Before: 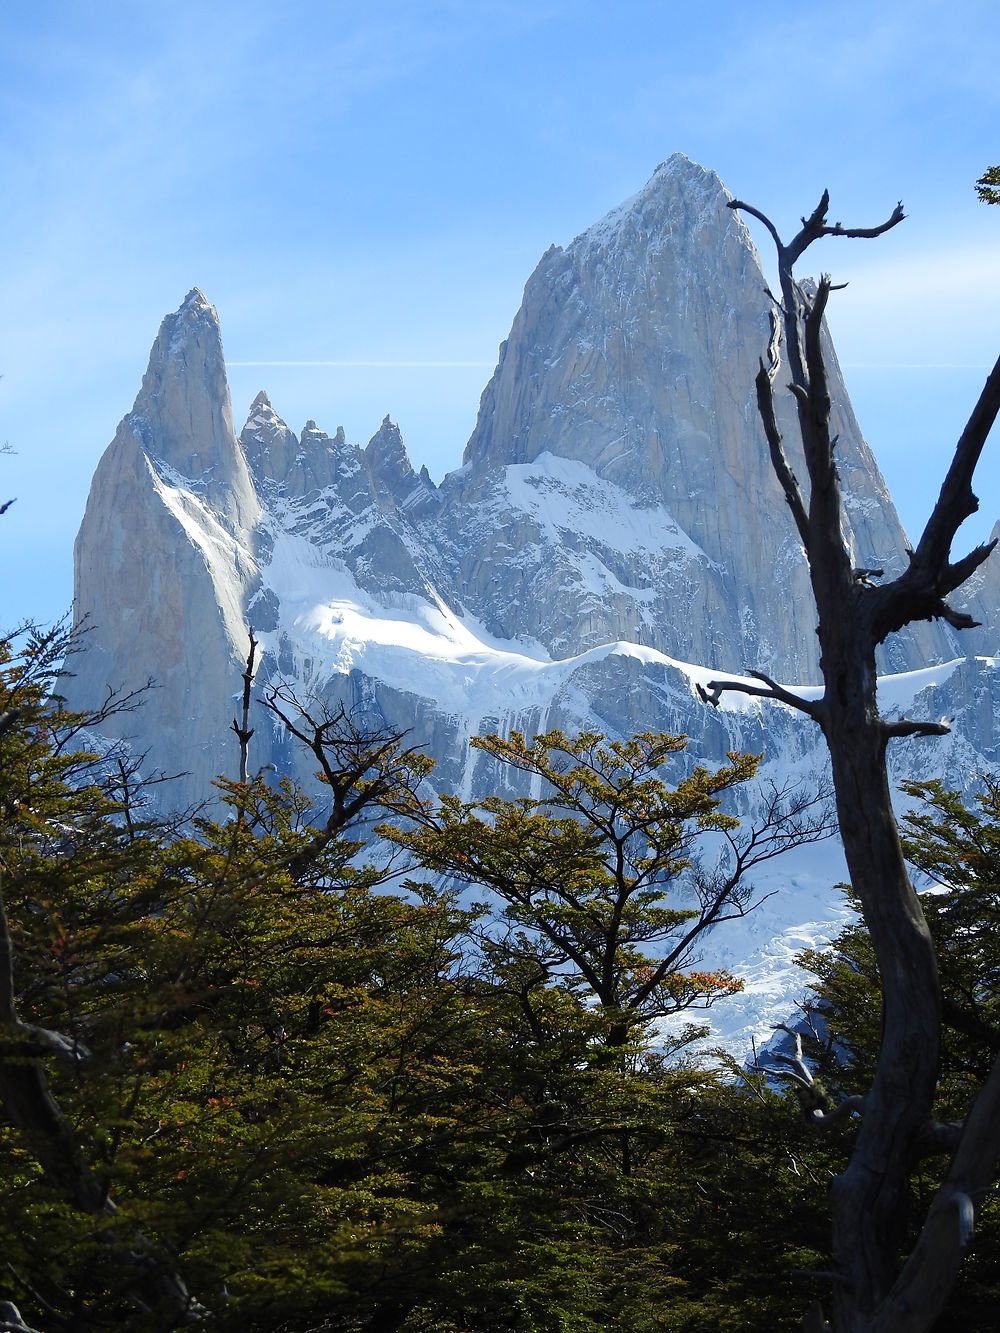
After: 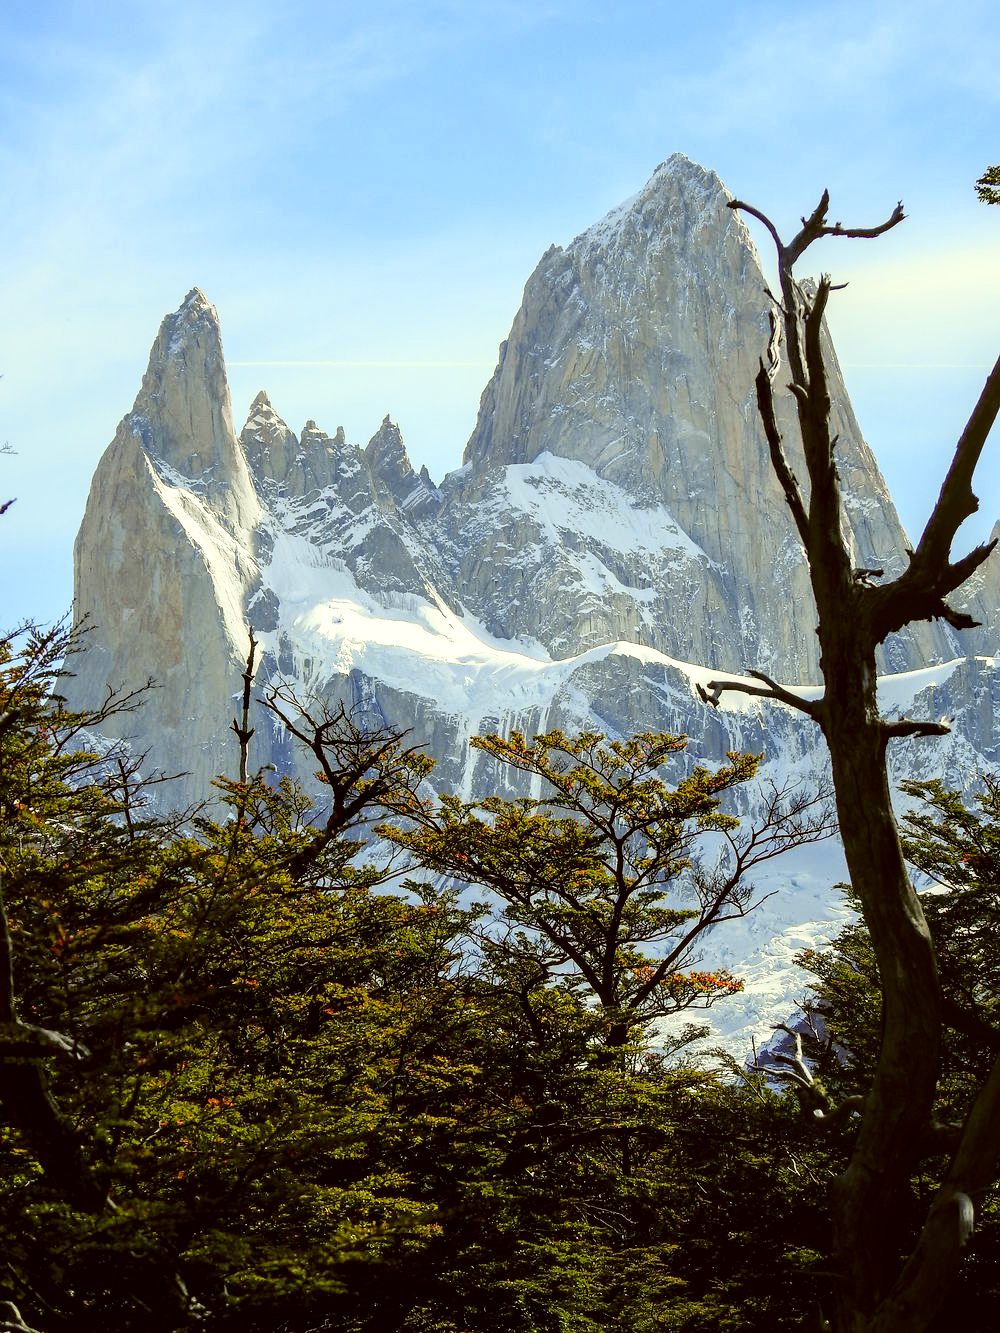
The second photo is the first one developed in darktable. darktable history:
local contrast: highlights 61%, detail 143%, midtone range 0.428
tone curve: curves: ch0 [(0, 0) (0.062, 0.023) (0.168, 0.142) (0.359, 0.44) (0.469, 0.544) (0.634, 0.722) (0.839, 0.909) (0.998, 0.978)]; ch1 [(0, 0) (0.437, 0.453) (0.472, 0.47) (0.502, 0.504) (0.527, 0.546) (0.568, 0.619) (0.608, 0.665) (0.669, 0.748) (0.859, 0.899) (1, 1)]; ch2 [(0, 0) (0.33, 0.301) (0.421, 0.443) (0.473, 0.501) (0.504, 0.504) (0.535, 0.564) (0.575, 0.625) (0.608, 0.676) (1, 1)], color space Lab, independent channels, preserve colors none
color correction: highlights a* -1.43, highlights b* 10.12, shadows a* 0.395, shadows b* 19.35
contrast equalizer: octaves 7, y [[0.6 ×6], [0.55 ×6], [0 ×6], [0 ×6], [0 ×6]], mix 0.15
